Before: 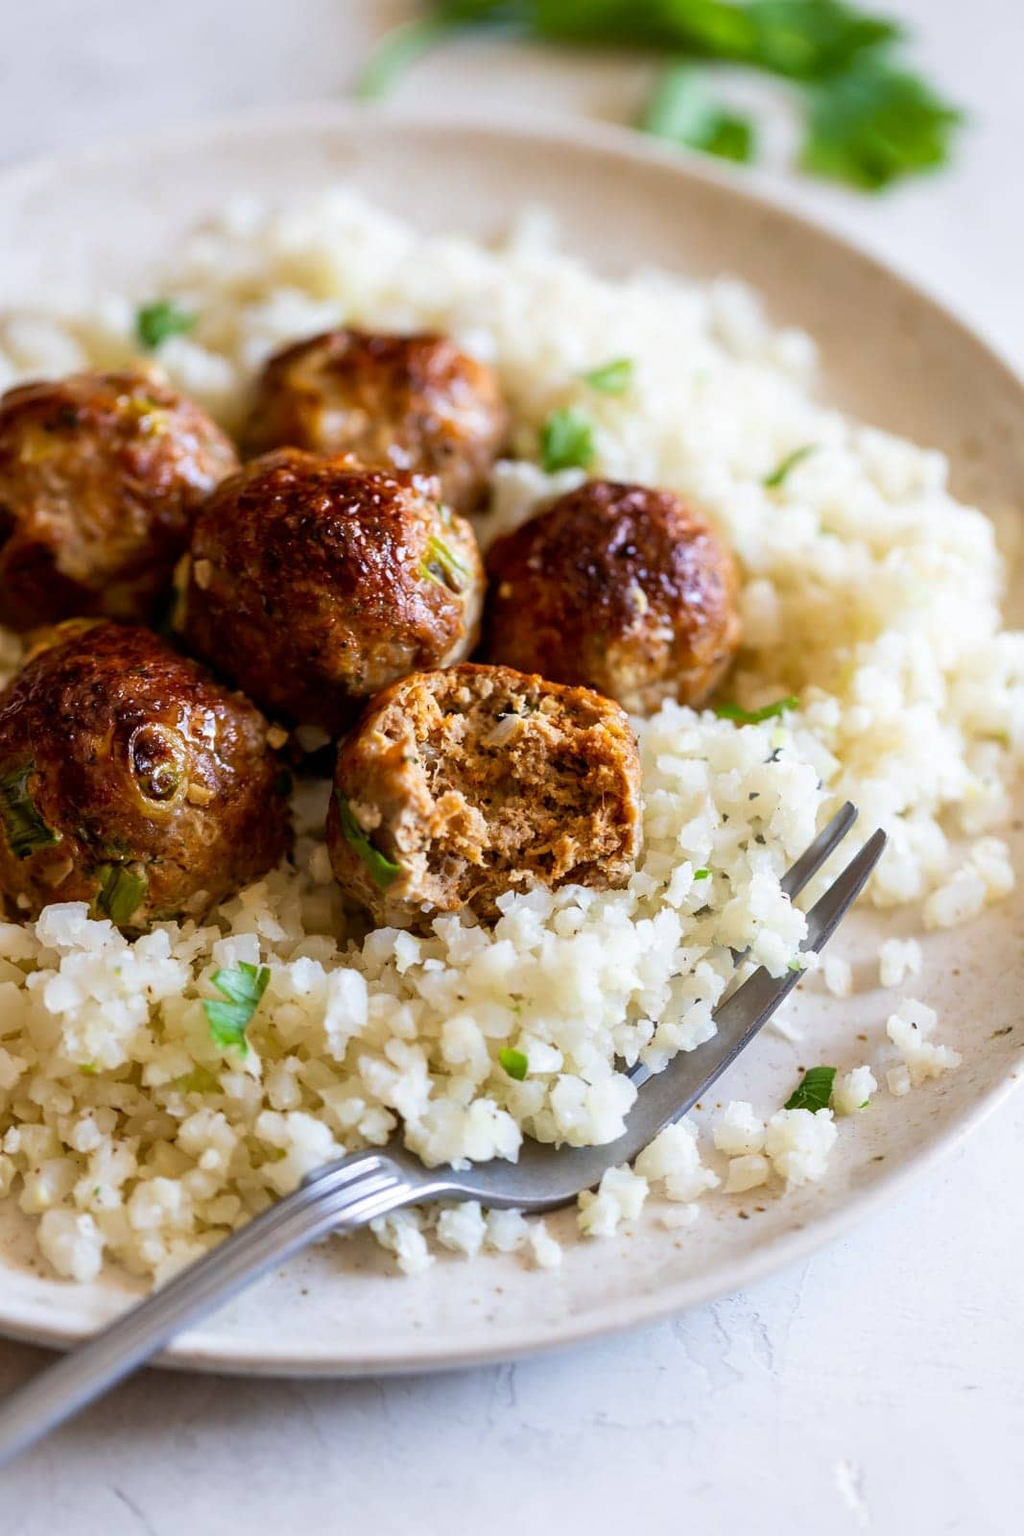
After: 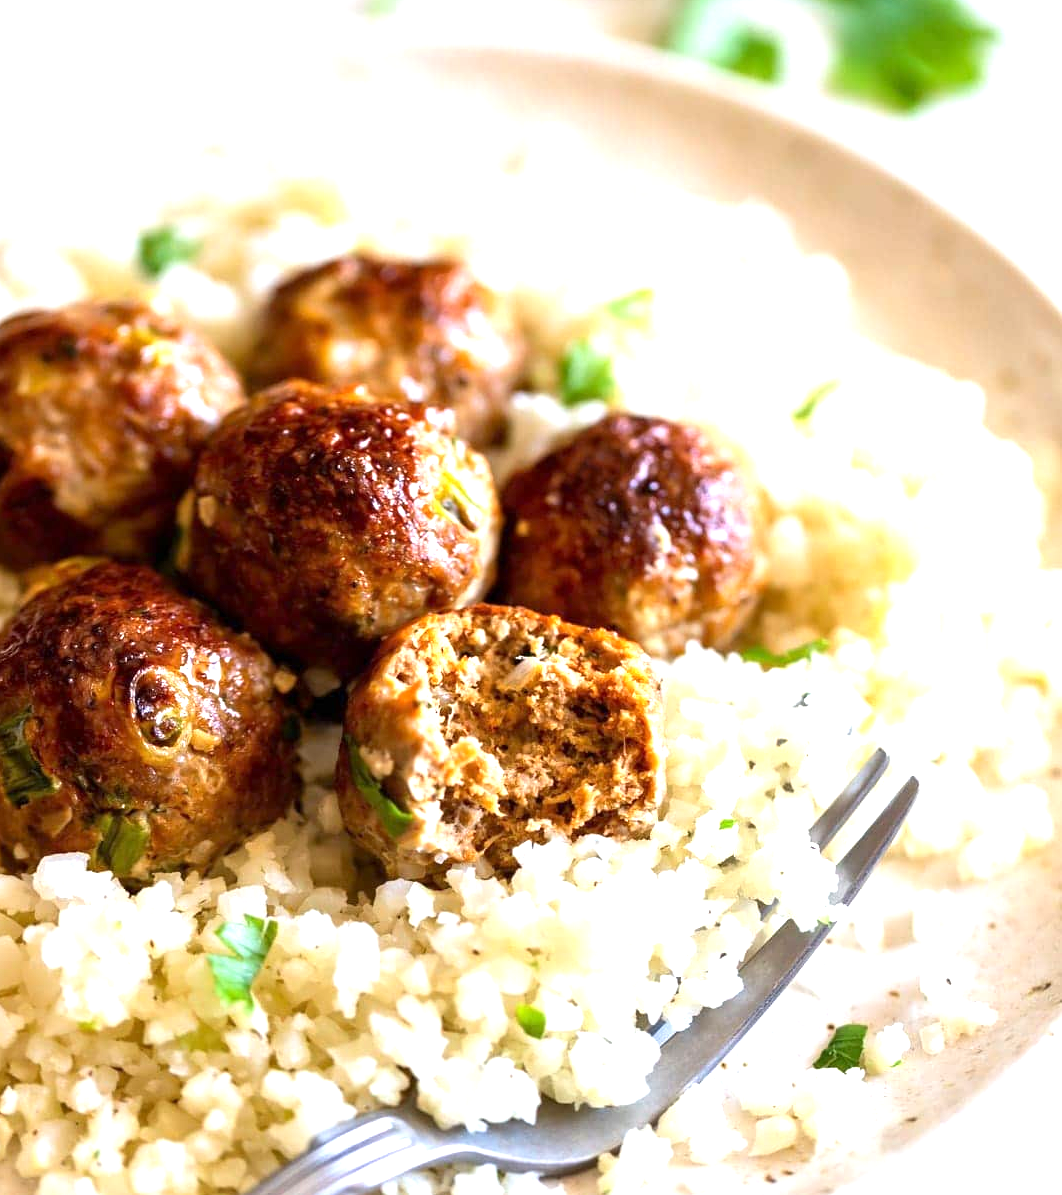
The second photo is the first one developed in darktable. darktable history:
tone equalizer: on, module defaults
exposure: exposure 1 EV, compensate highlight preservation false
crop: left 0.387%, top 5.469%, bottom 19.809%
